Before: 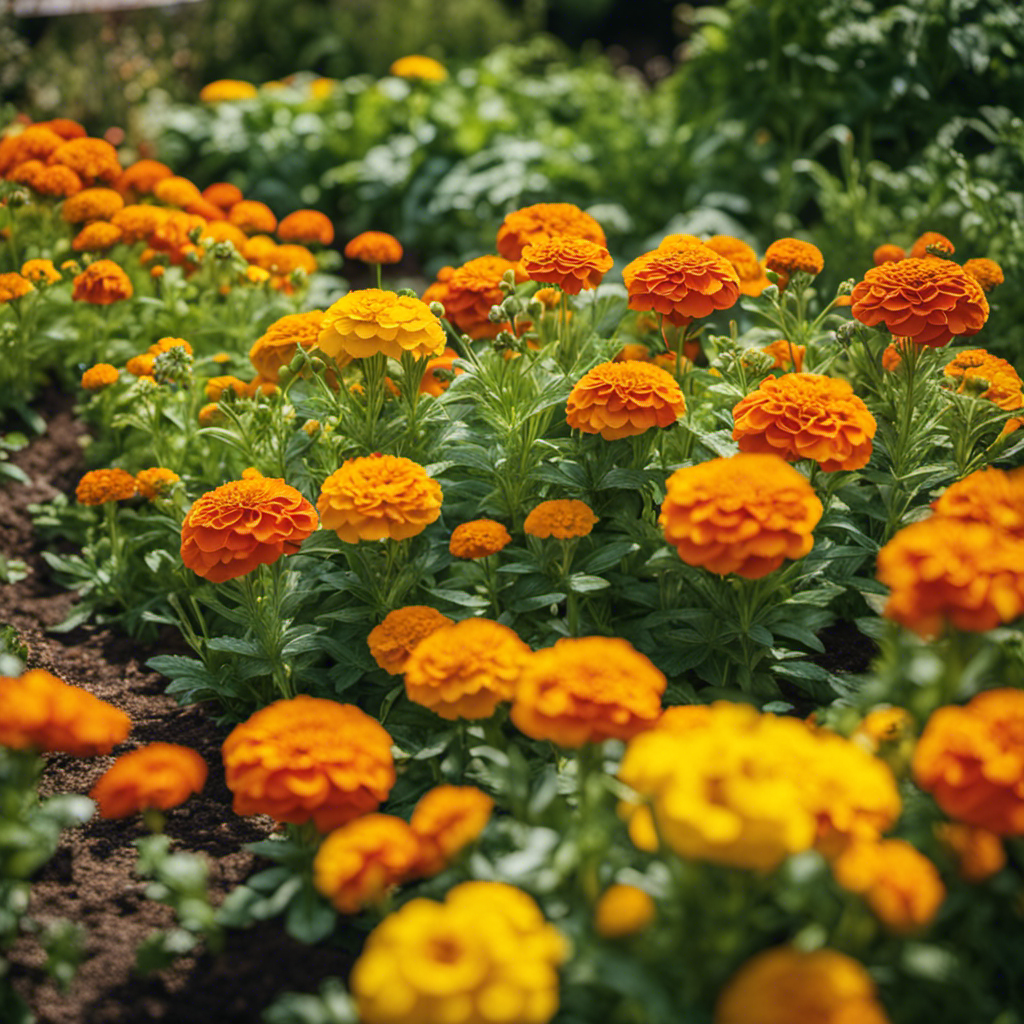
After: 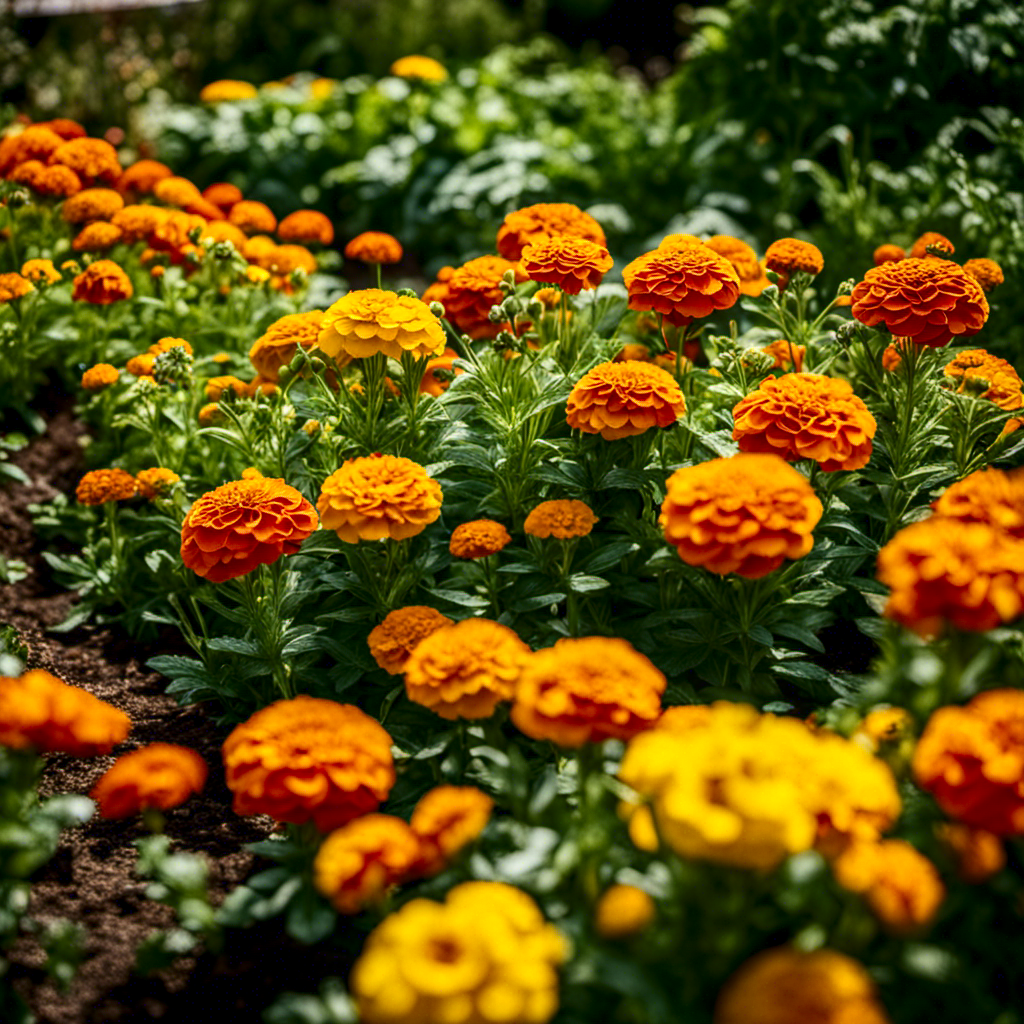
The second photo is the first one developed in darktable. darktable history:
local contrast: detail 130%
contrast brightness saturation: contrast 0.2, brightness -0.11, saturation 0.1
